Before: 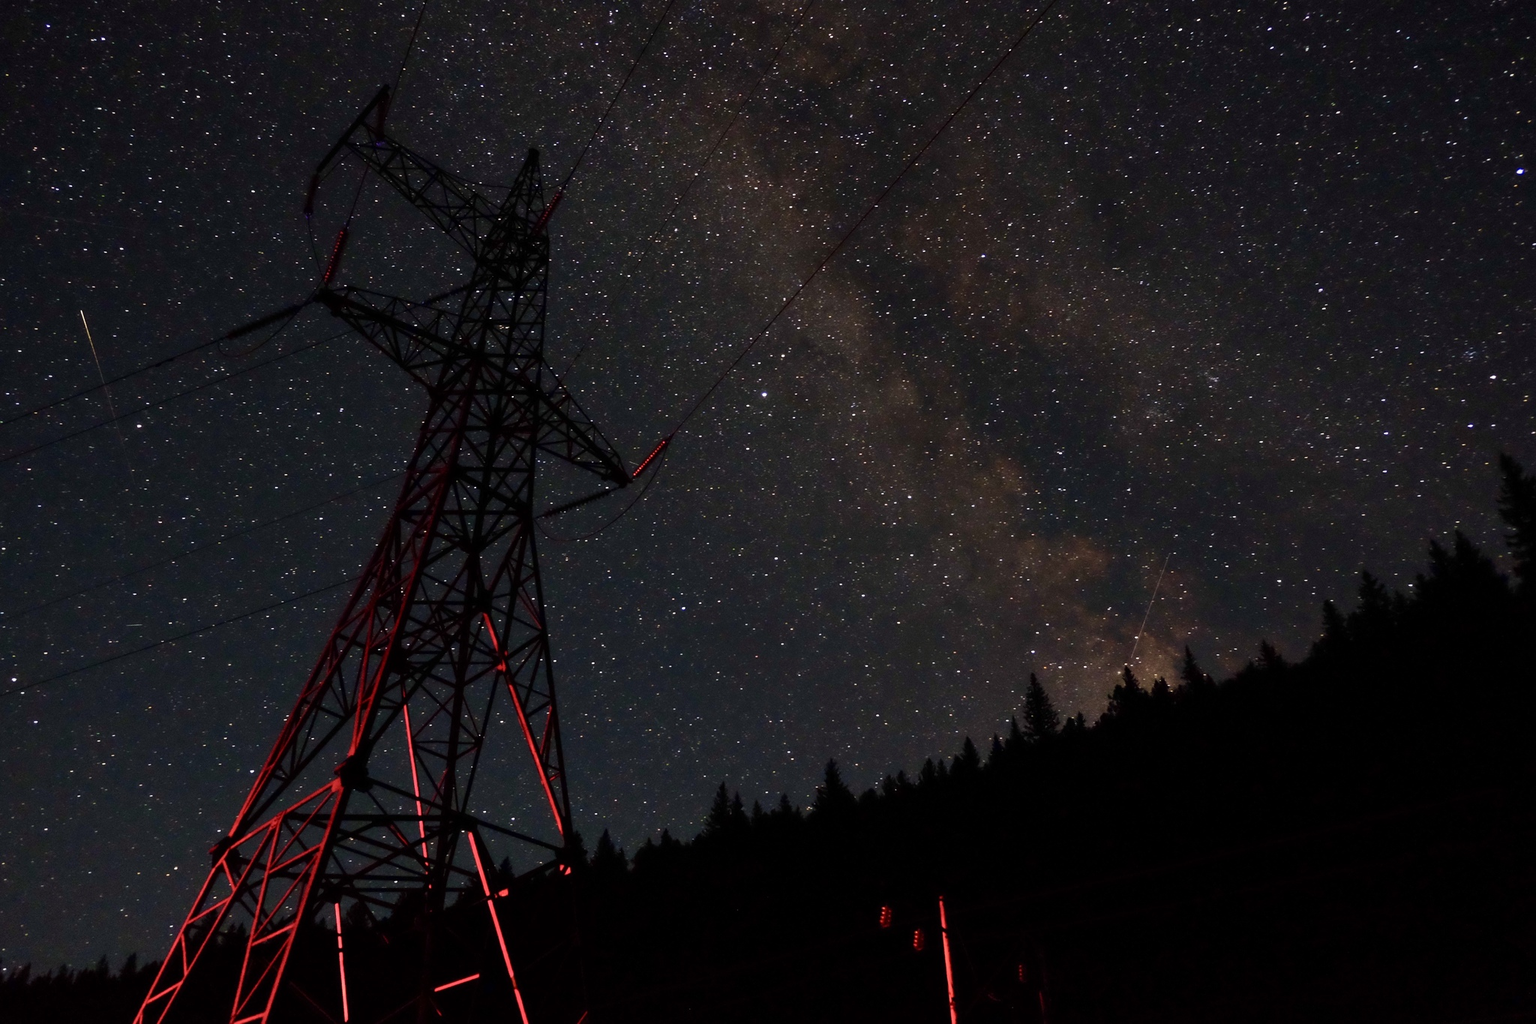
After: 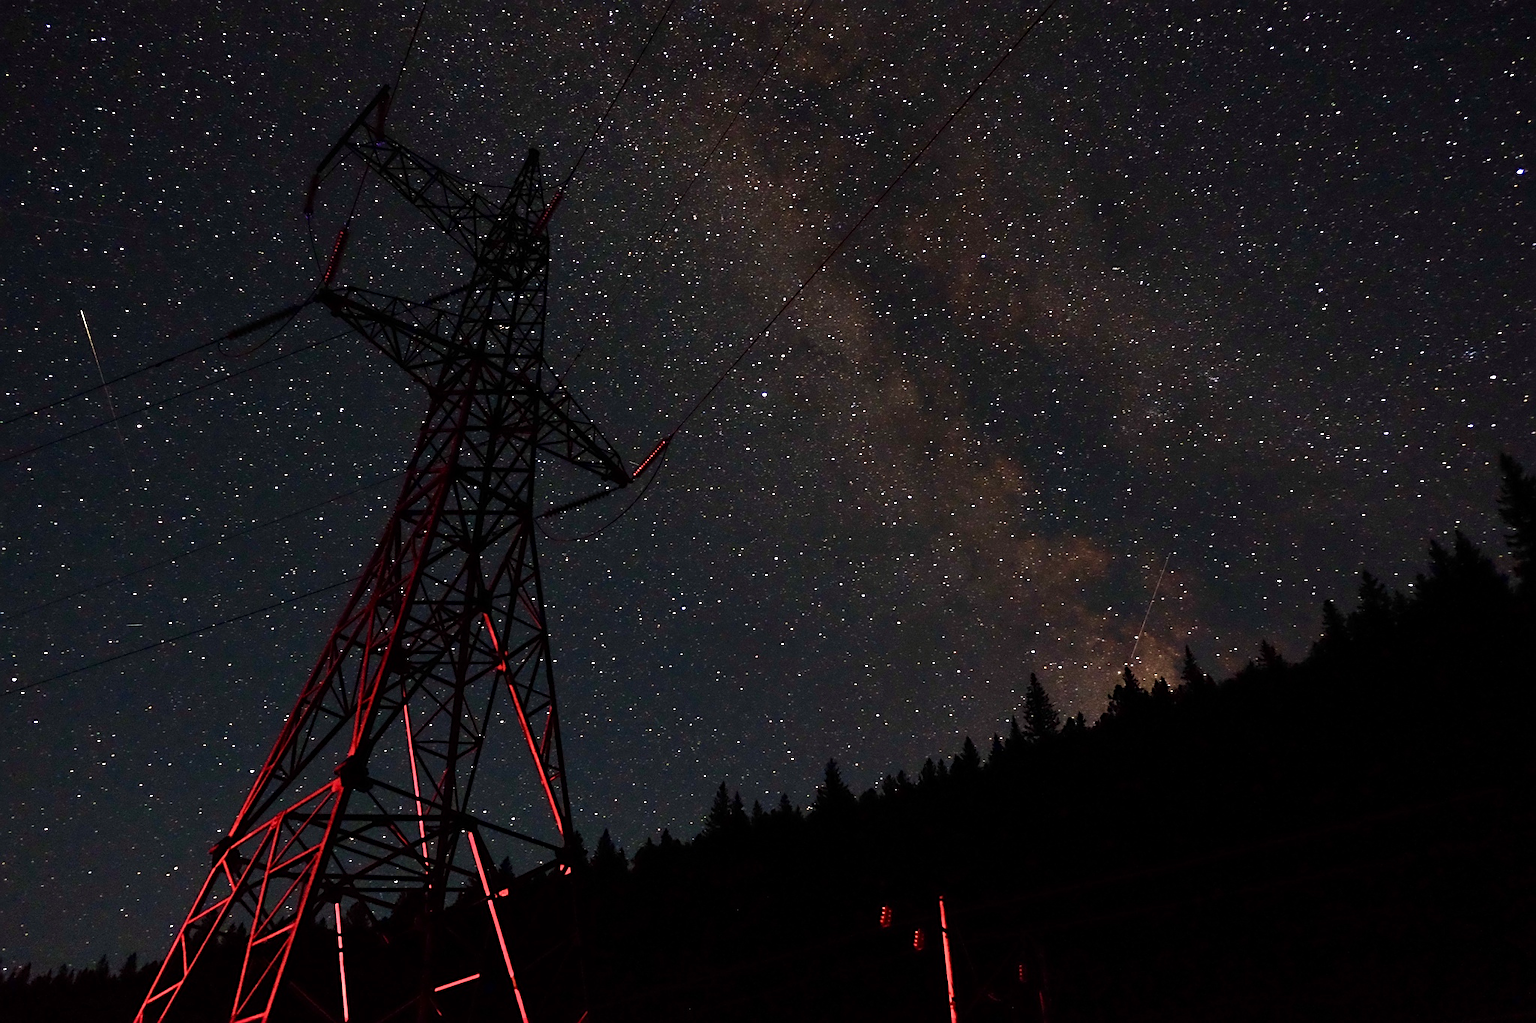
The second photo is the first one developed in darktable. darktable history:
sharpen: radius 2.553, amount 0.641
